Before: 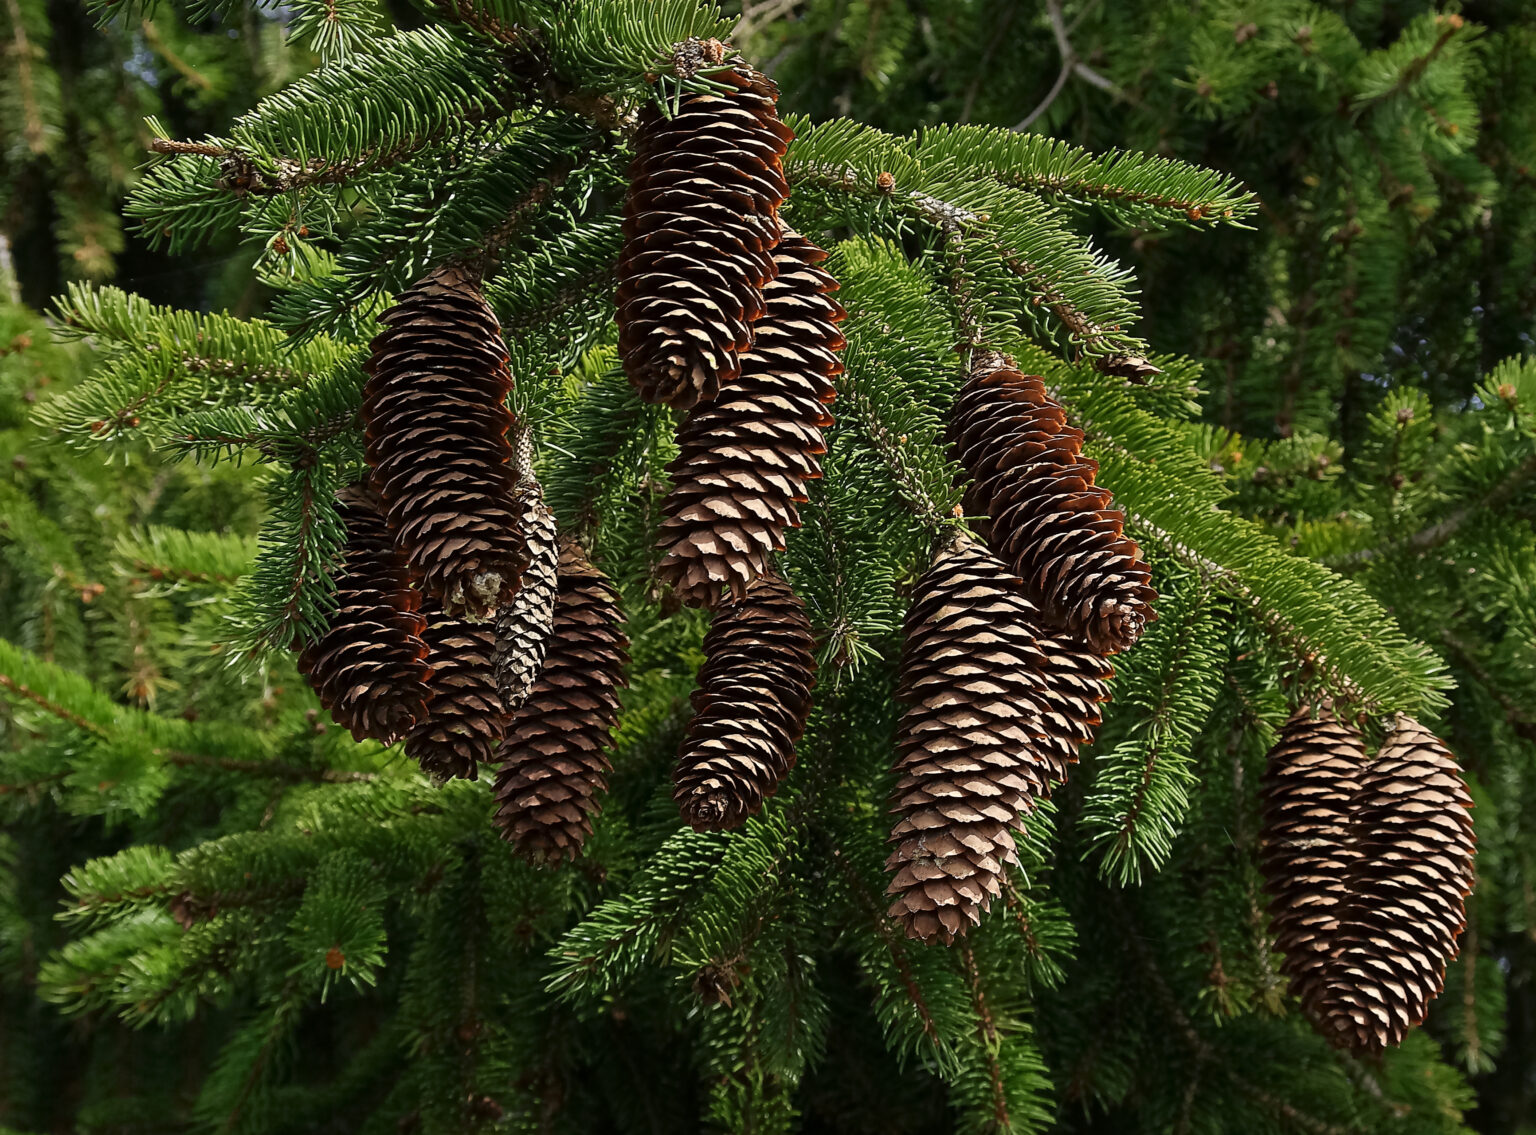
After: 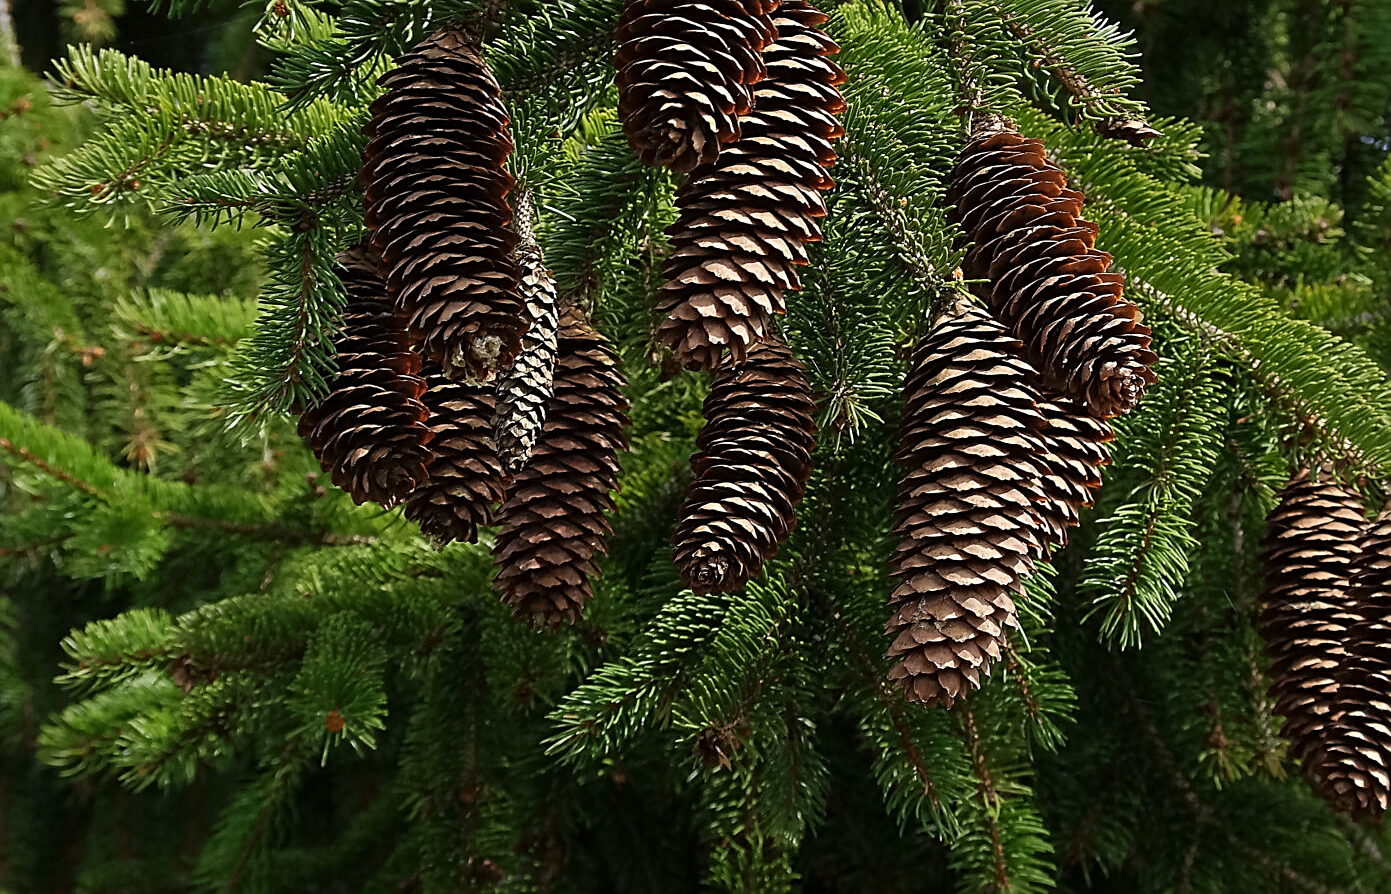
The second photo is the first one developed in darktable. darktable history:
crop: top 20.916%, right 9.437%, bottom 0.316%
sharpen: on, module defaults
